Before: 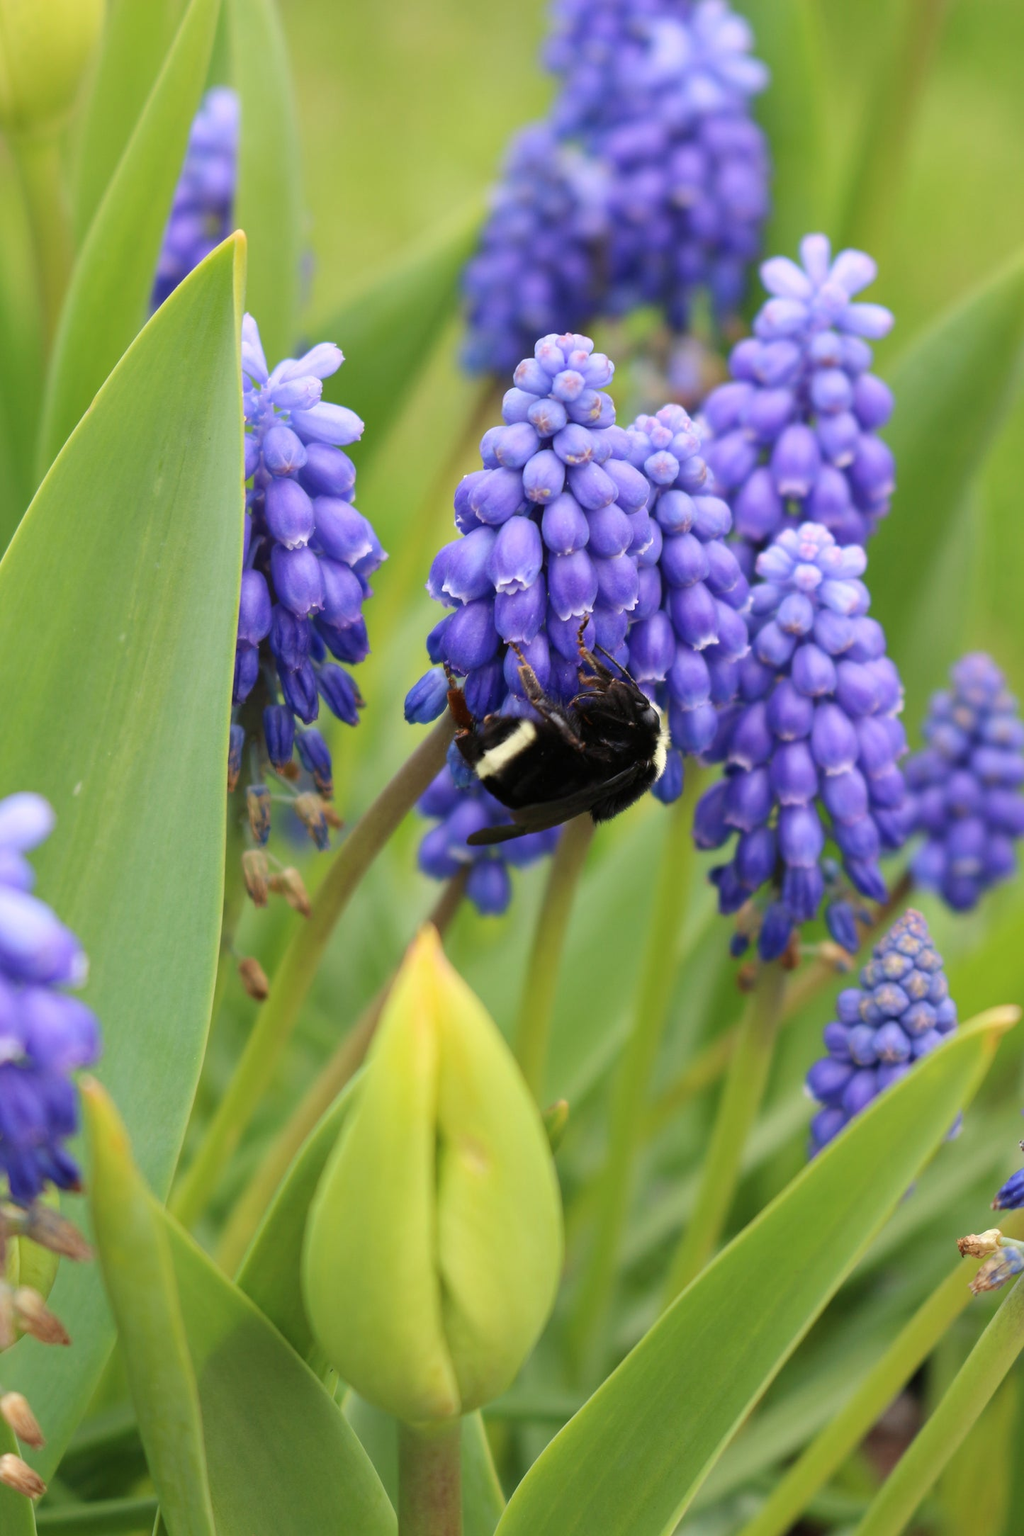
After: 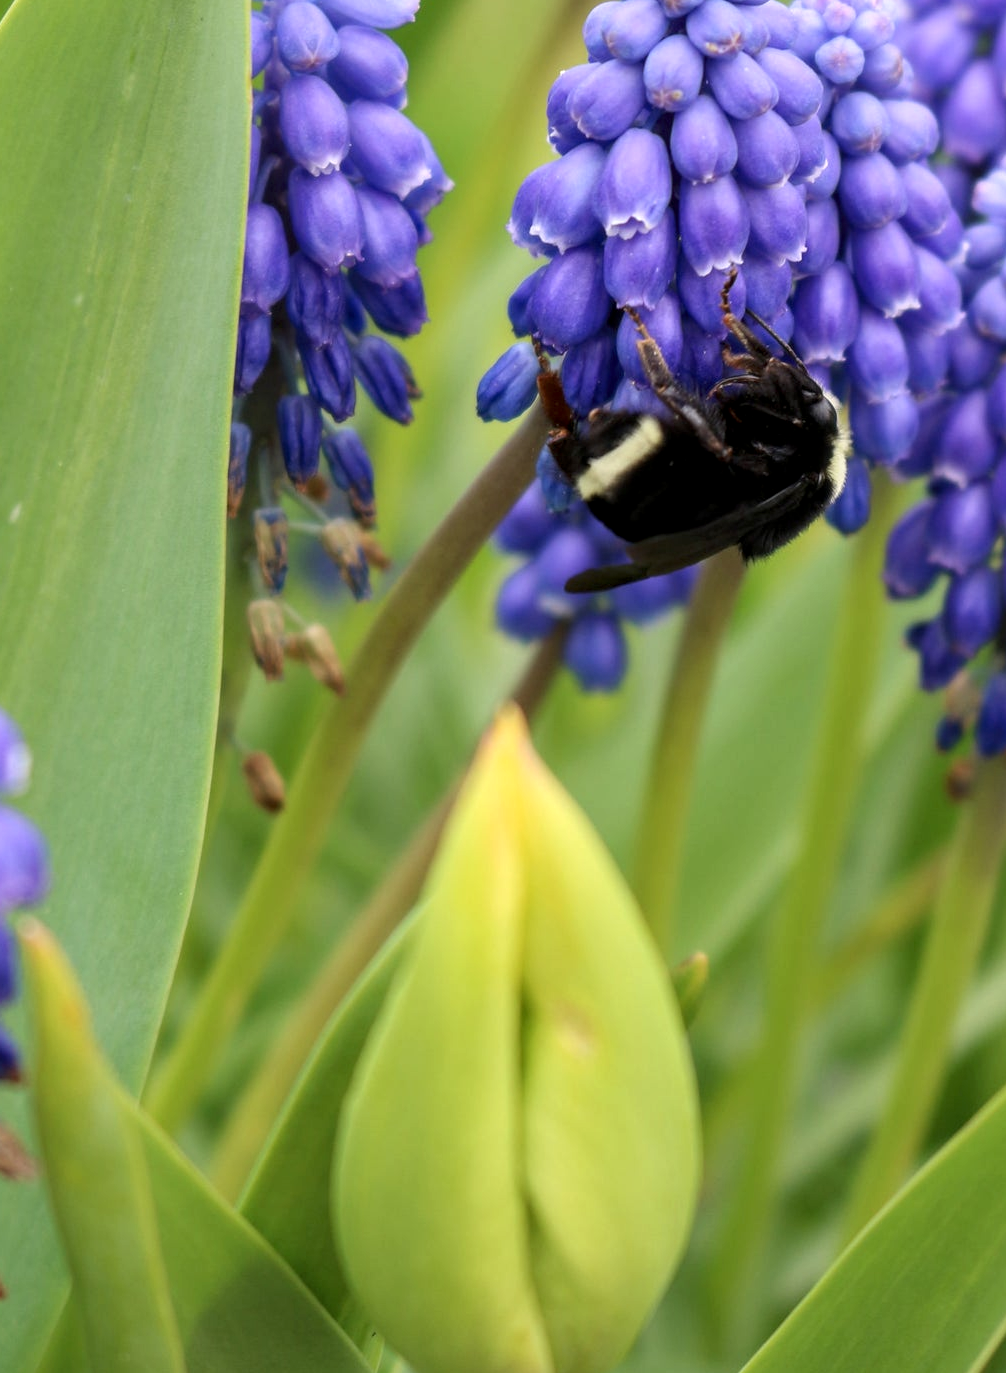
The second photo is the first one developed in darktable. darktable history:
crop: left 6.554%, top 27.699%, right 23.757%, bottom 8.96%
local contrast: detail 130%
